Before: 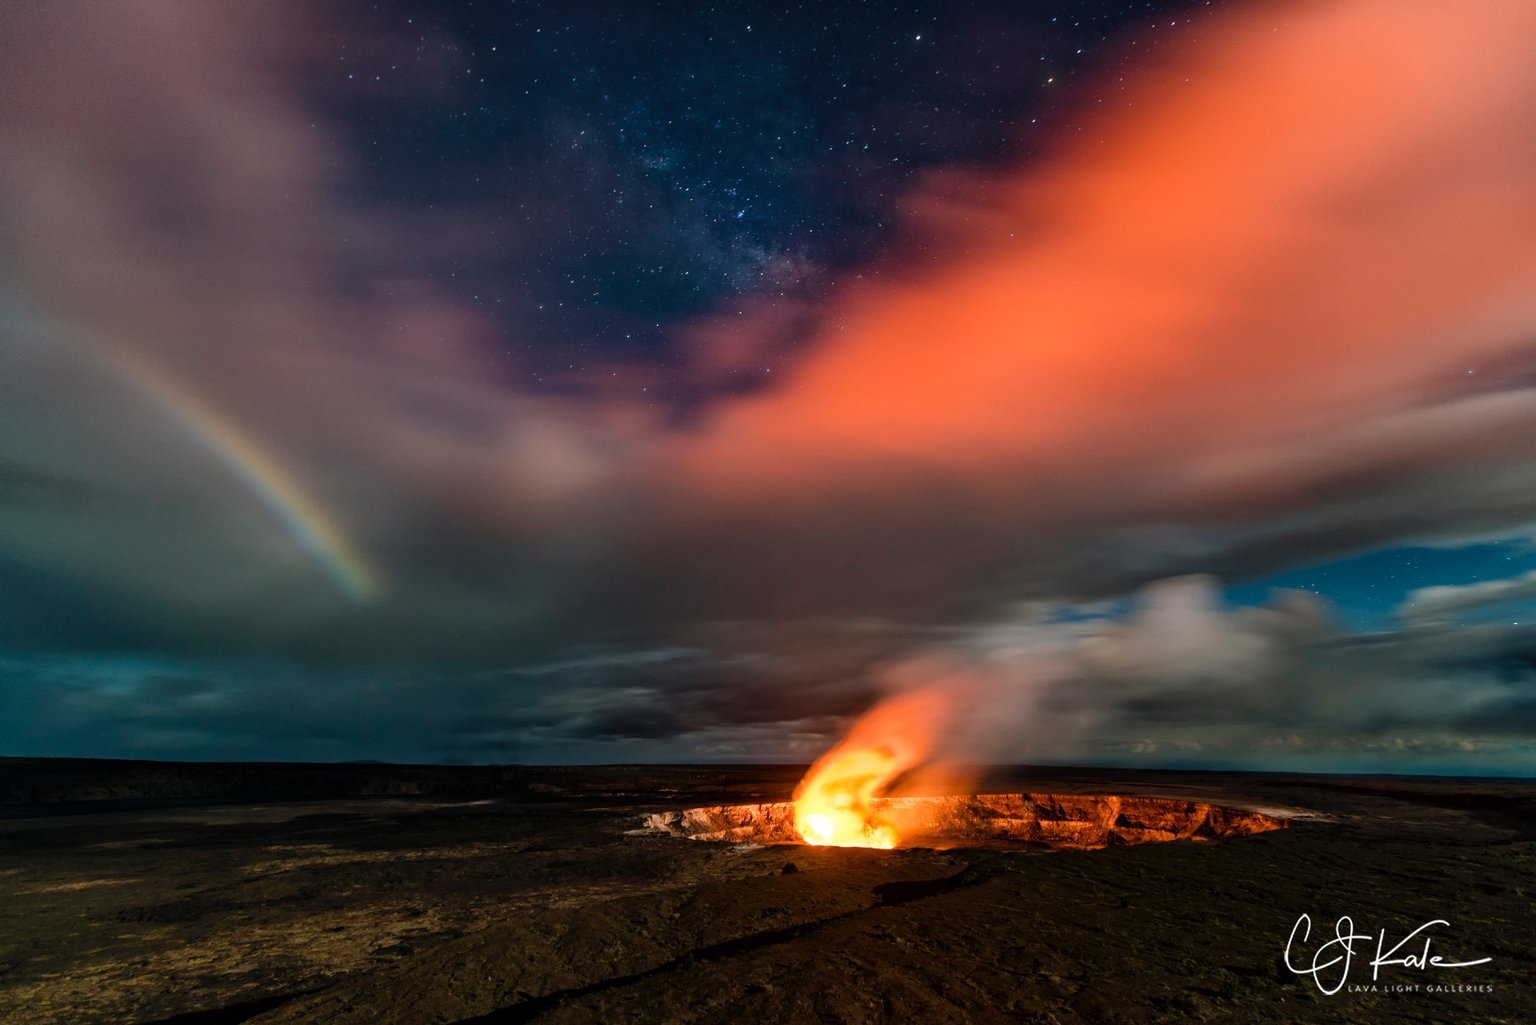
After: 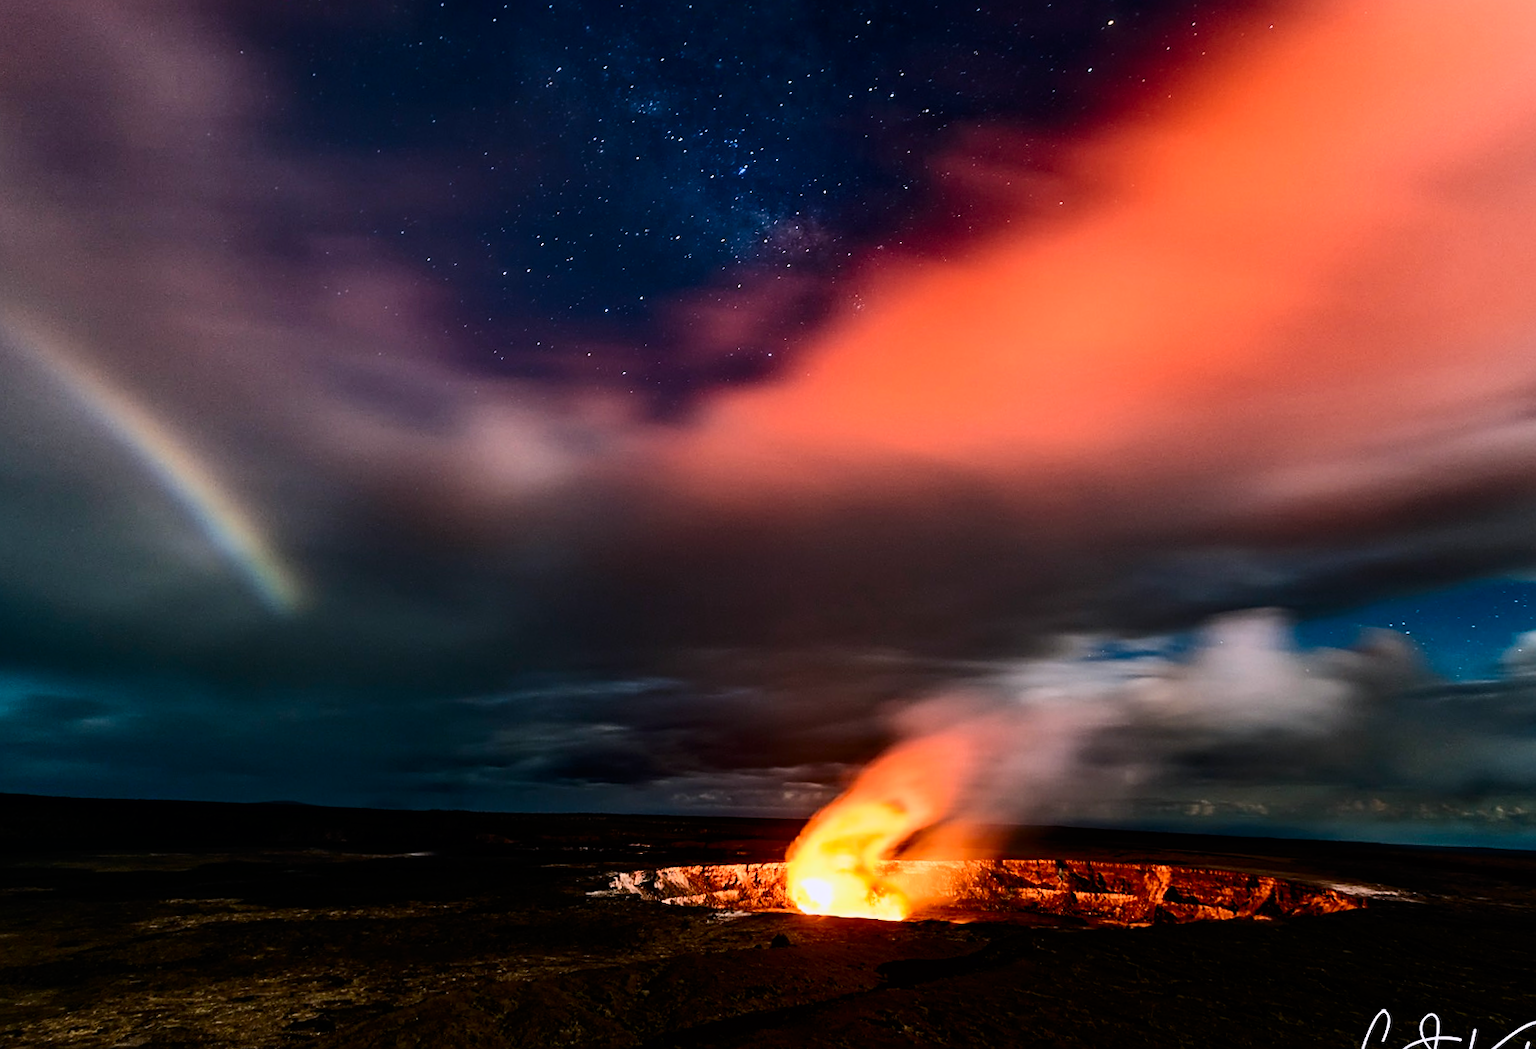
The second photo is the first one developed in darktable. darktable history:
crop and rotate: angle -3.27°, left 5.211%, top 5.211%, right 4.607%, bottom 4.607%
exposure: compensate highlight preservation false
sharpen: on, module defaults
filmic rgb: black relative exposure -7.65 EV, white relative exposure 4.56 EV, hardness 3.61, color science v6 (2022)
contrast brightness saturation: contrast 0.4, brightness 0.1, saturation 0.21
rotate and perspective: rotation -1.77°, lens shift (horizontal) 0.004, automatic cropping off
white balance: red 1.004, blue 1.096
